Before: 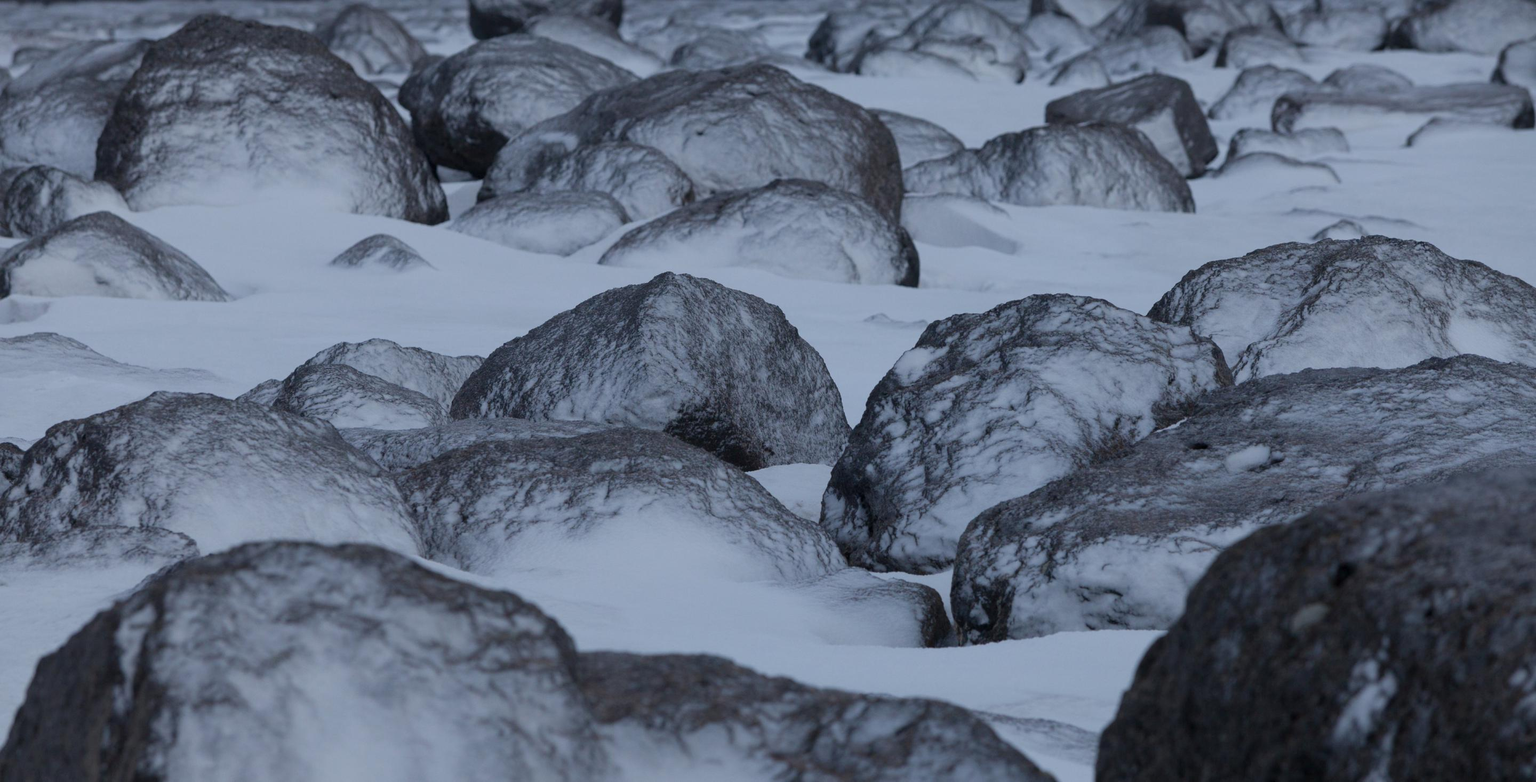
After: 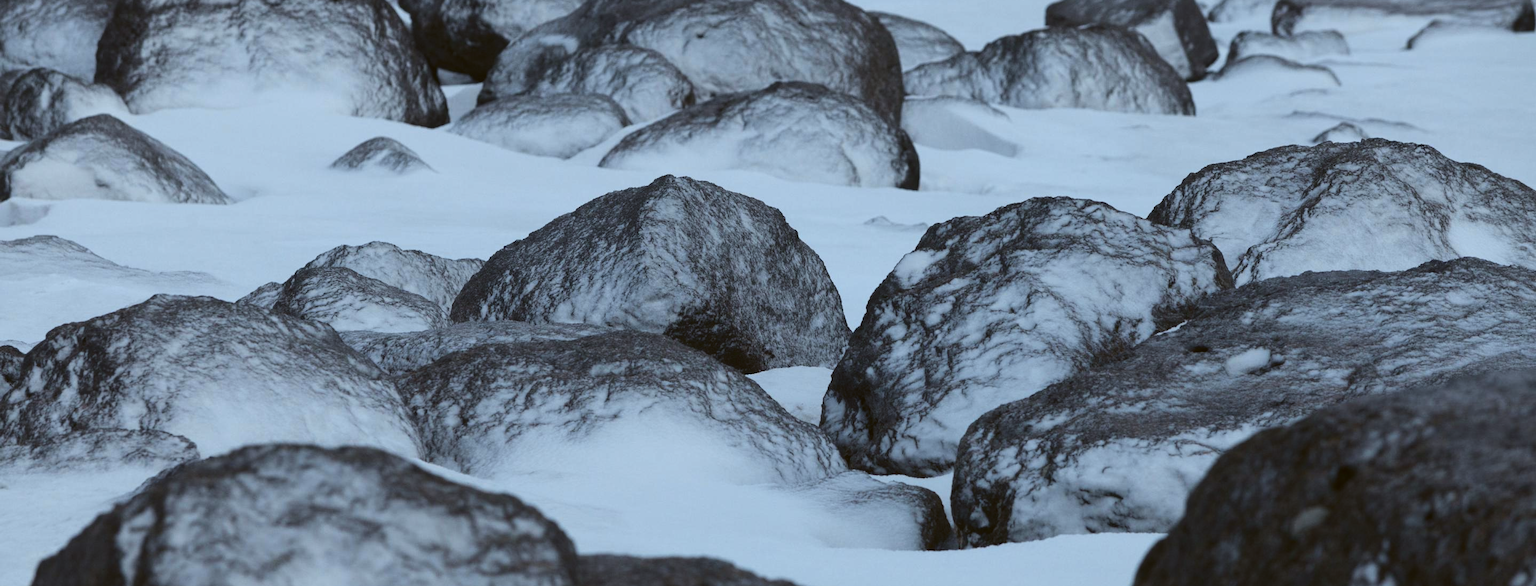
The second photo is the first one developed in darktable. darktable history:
color balance: lift [1.004, 1.002, 1.002, 0.998], gamma [1, 1.007, 1.002, 0.993], gain [1, 0.977, 1.013, 1.023], contrast -3.64%
crop and rotate: top 12.5%, bottom 12.5%
color zones: curves: ch1 [(0.235, 0.558) (0.75, 0.5)]; ch2 [(0.25, 0.462) (0.749, 0.457)], mix 25.94%
tone equalizer: -8 EV -0.75 EV, -7 EV -0.7 EV, -6 EV -0.6 EV, -5 EV -0.4 EV, -3 EV 0.4 EV, -2 EV 0.6 EV, -1 EV 0.7 EV, +0 EV 0.75 EV, edges refinement/feathering 500, mask exposure compensation -1.57 EV, preserve details no
